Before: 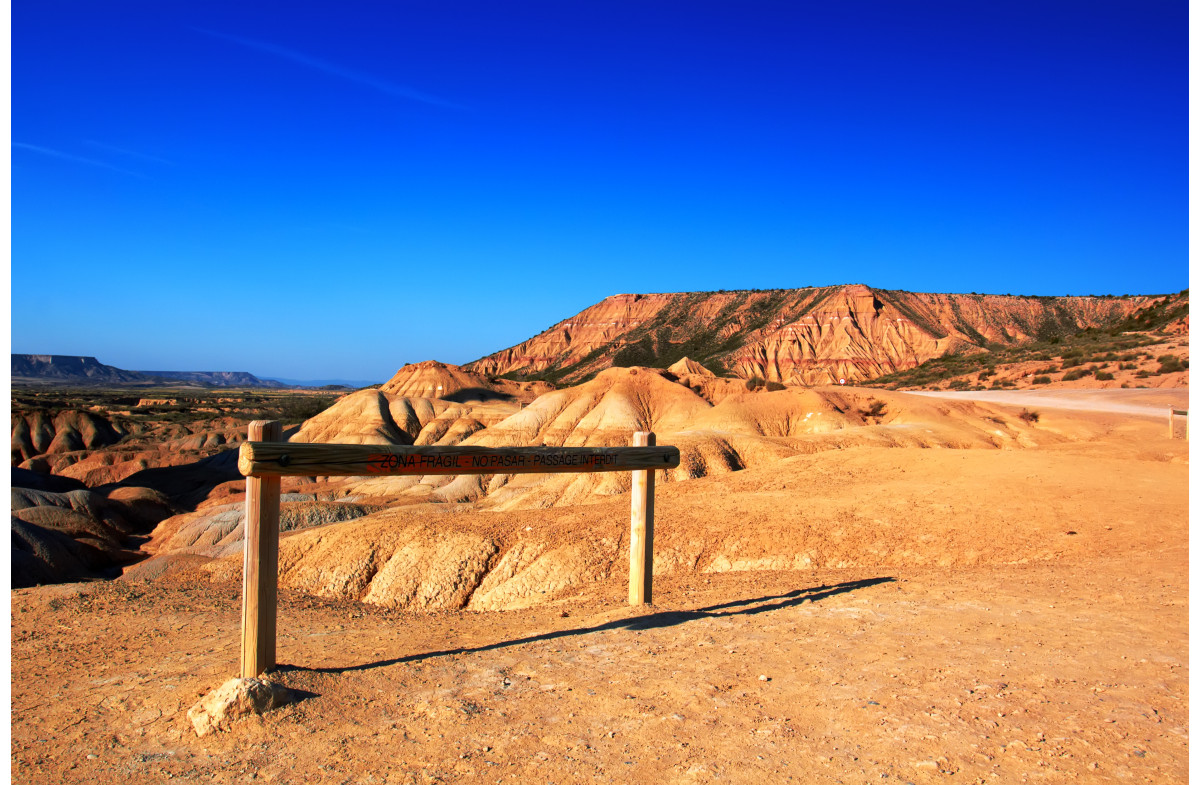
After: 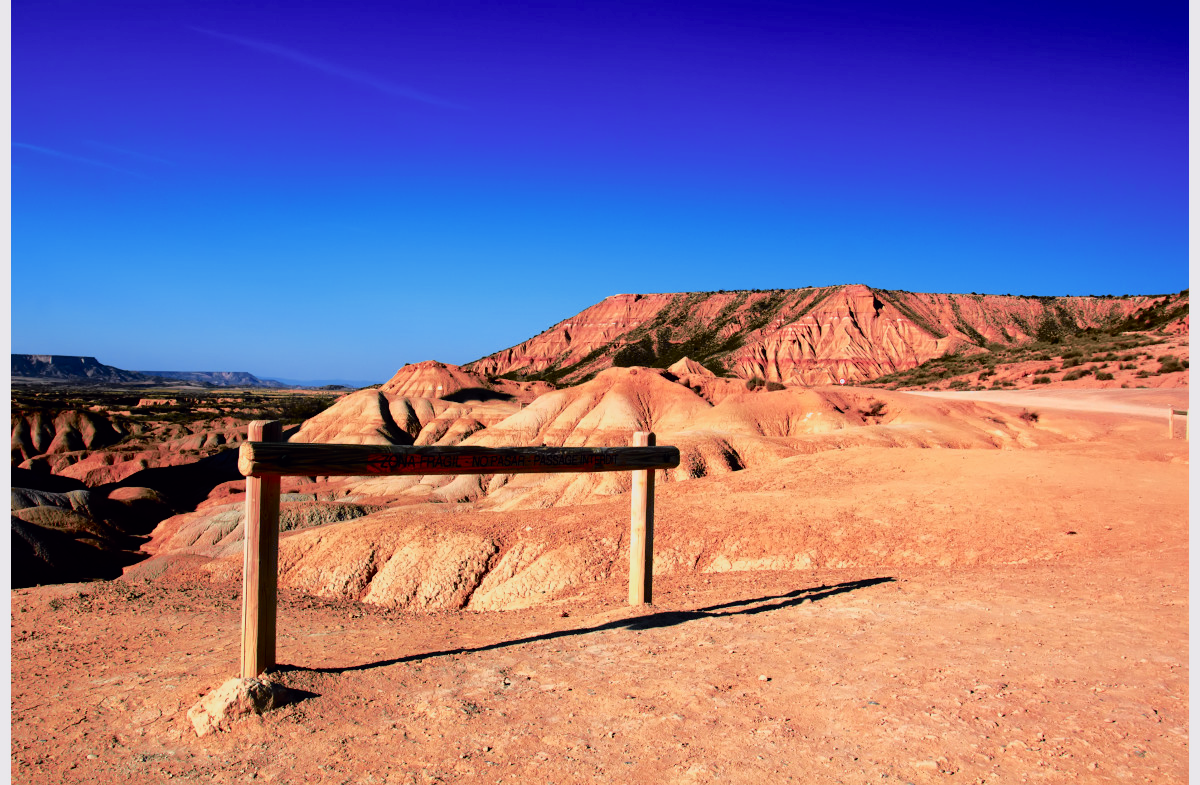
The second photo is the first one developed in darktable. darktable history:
filmic rgb: black relative exposure -7.65 EV, white relative exposure 4.56 EV, hardness 3.61, color science v6 (2022)
tone curve: curves: ch0 [(0, 0) (0.105, 0.044) (0.195, 0.128) (0.283, 0.283) (0.384, 0.404) (0.485, 0.531) (0.638, 0.681) (0.795, 0.879) (1, 0.977)]; ch1 [(0, 0) (0.161, 0.092) (0.35, 0.33) (0.379, 0.401) (0.456, 0.469) (0.498, 0.503) (0.531, 0.537) (0.596, 0.621) (0.635, 0.671) (1, 1)]; ch2 [(0, 0) (0.371, 0.362) (0.437, 0.437) (0.483, 0.484) (0.53, 0.515) (0.56, 0.58) (0.622, 0.606) (1, 1)], color space Lab, independent channels, preserve colors none
